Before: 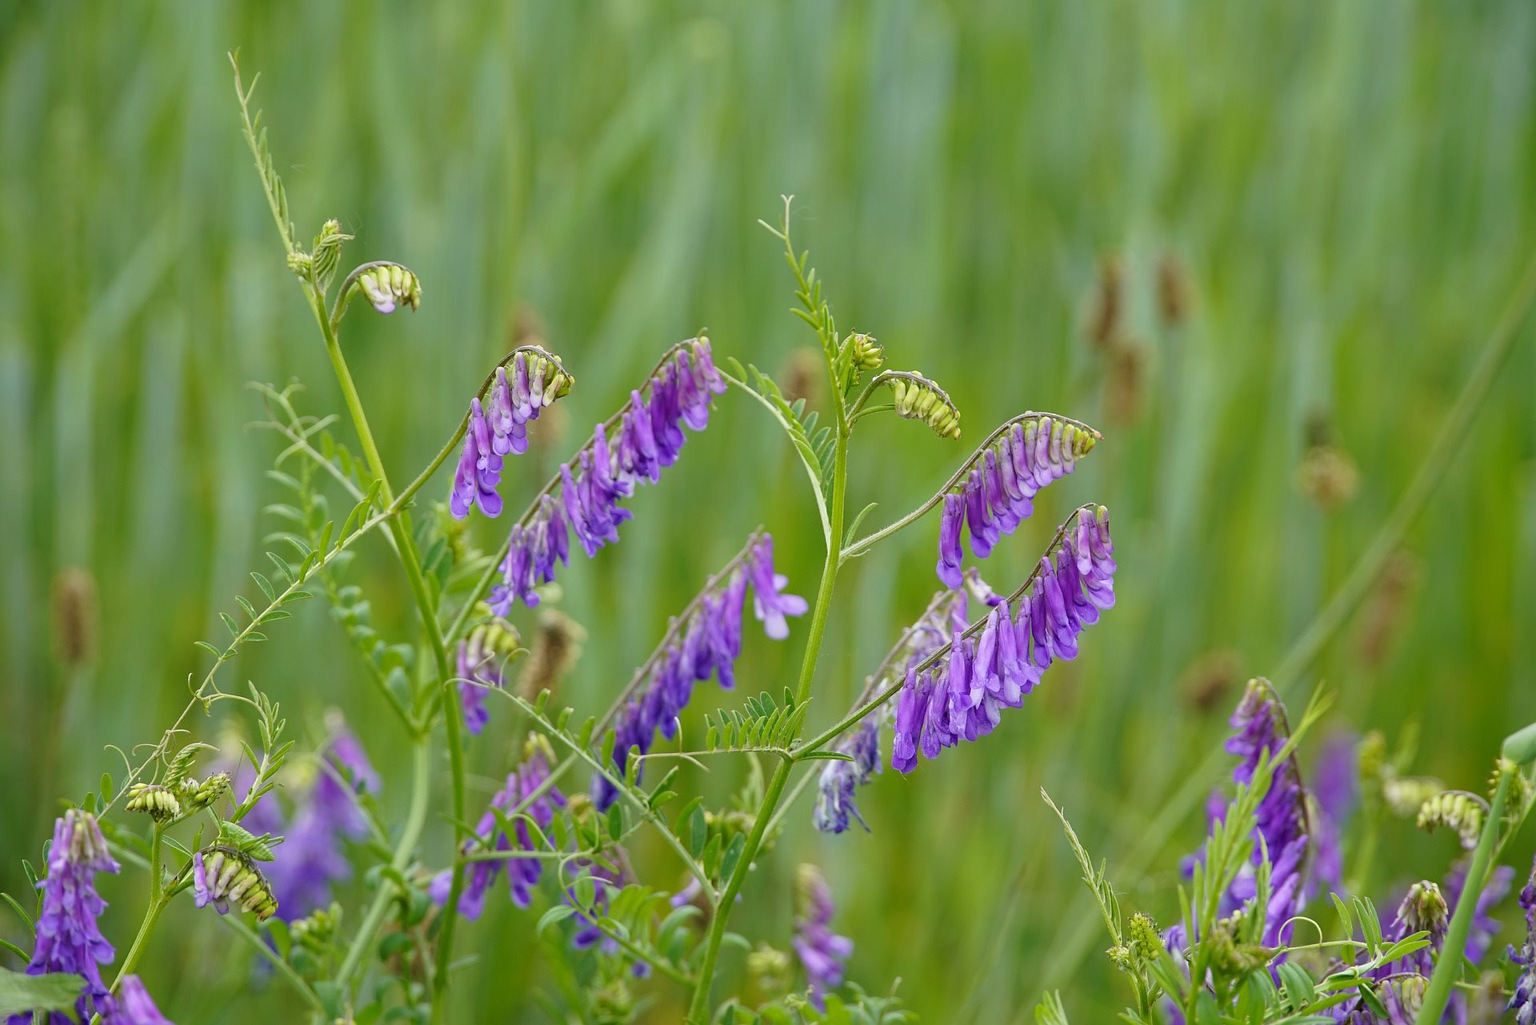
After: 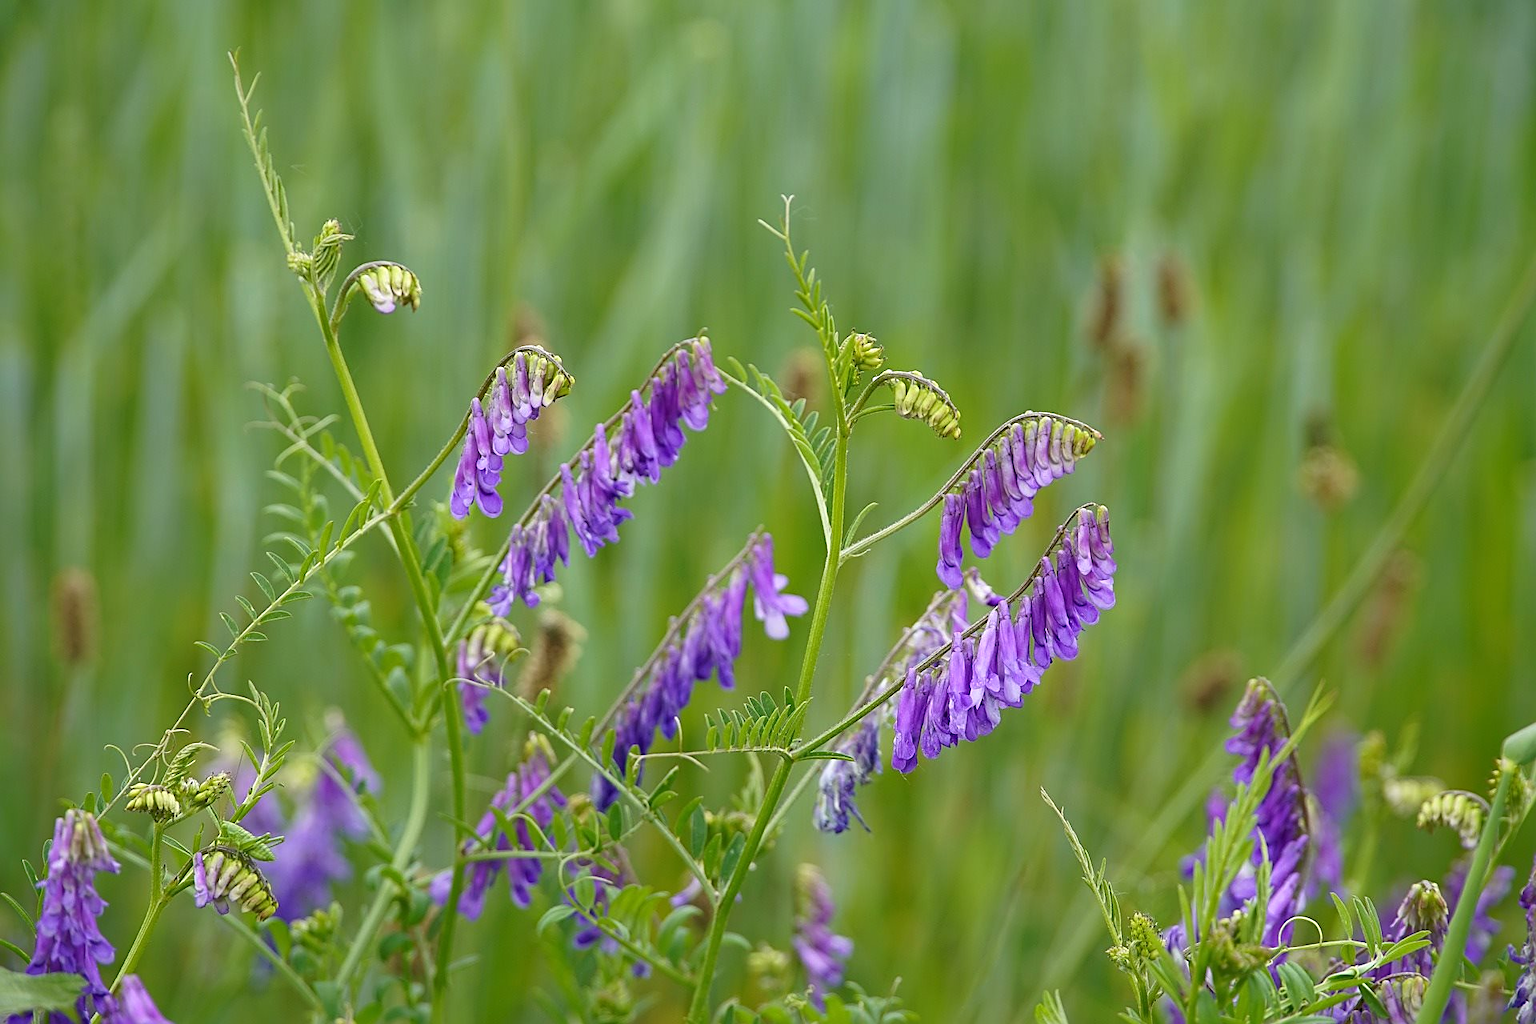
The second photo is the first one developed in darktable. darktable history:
sharpen: amount 0.49
tone equalizer: -8 EV -0.512 EV, -7 EV -0.285 EV, -6 EV -0.051 EV, -5 EV 0.423 EV, -4 EV 0.957 EV, -3 EV 0.802 EV, -2 EV -0.008 EV, -1 EV 0.134 EV, +0 EV -0.011 EV
